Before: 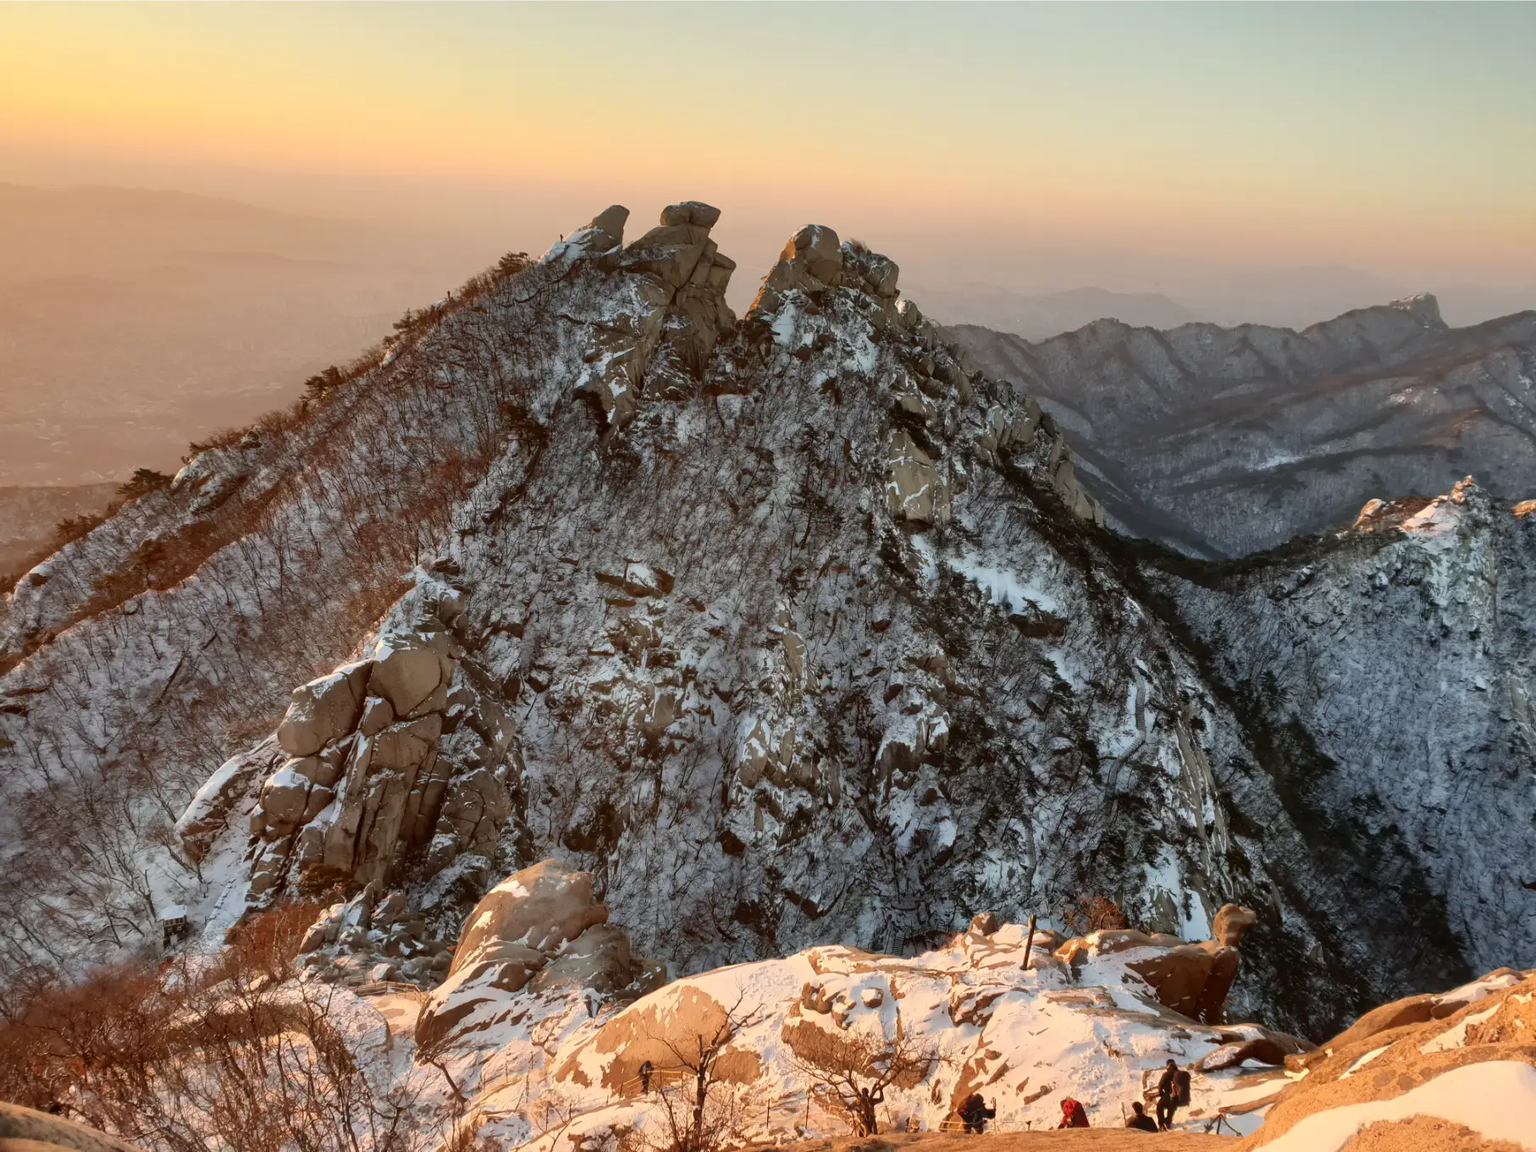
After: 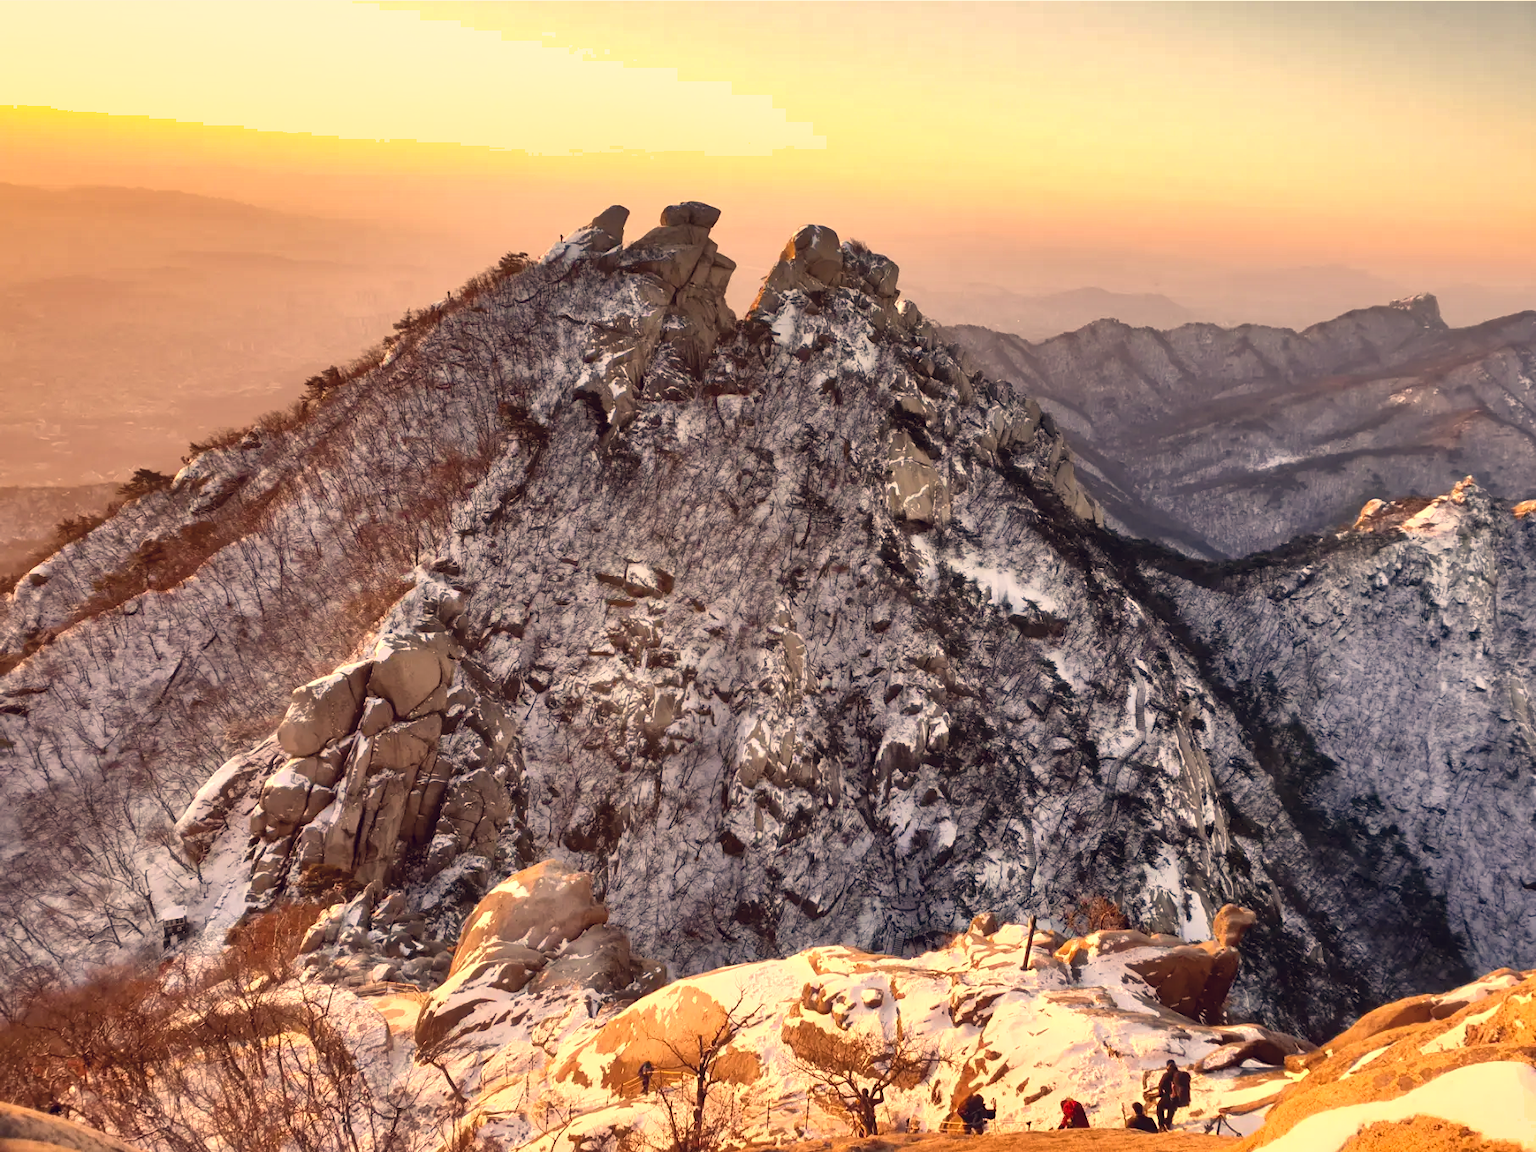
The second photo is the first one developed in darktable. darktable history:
color balance rgb: perceptual saturation grading › global saturation 19.499%
color correction: highlights a* 19.65, highlights b* 27.62, shadows a* 3.45, shadows b* -16.82, saturation 0.75
exposure: exposure 0.601 EV, compensate highlight preservation false
shadows and highlights: shadows 43.77, white point adjustment -1.39, soften with gaussian
